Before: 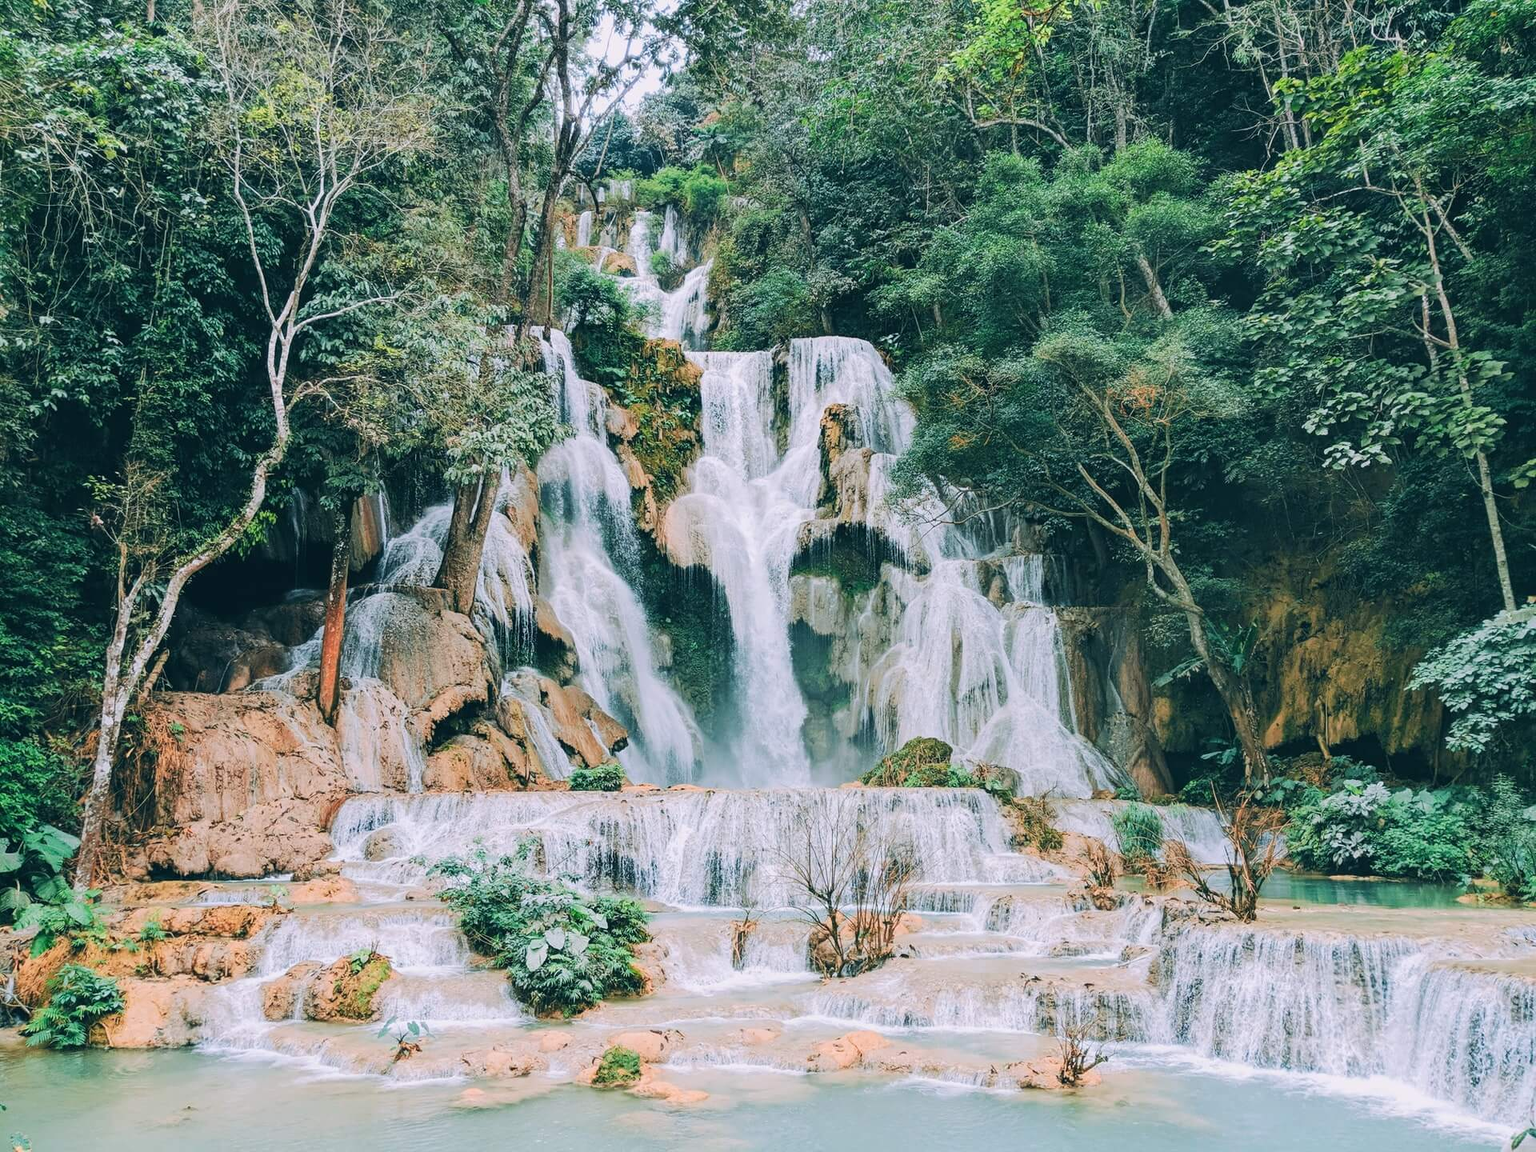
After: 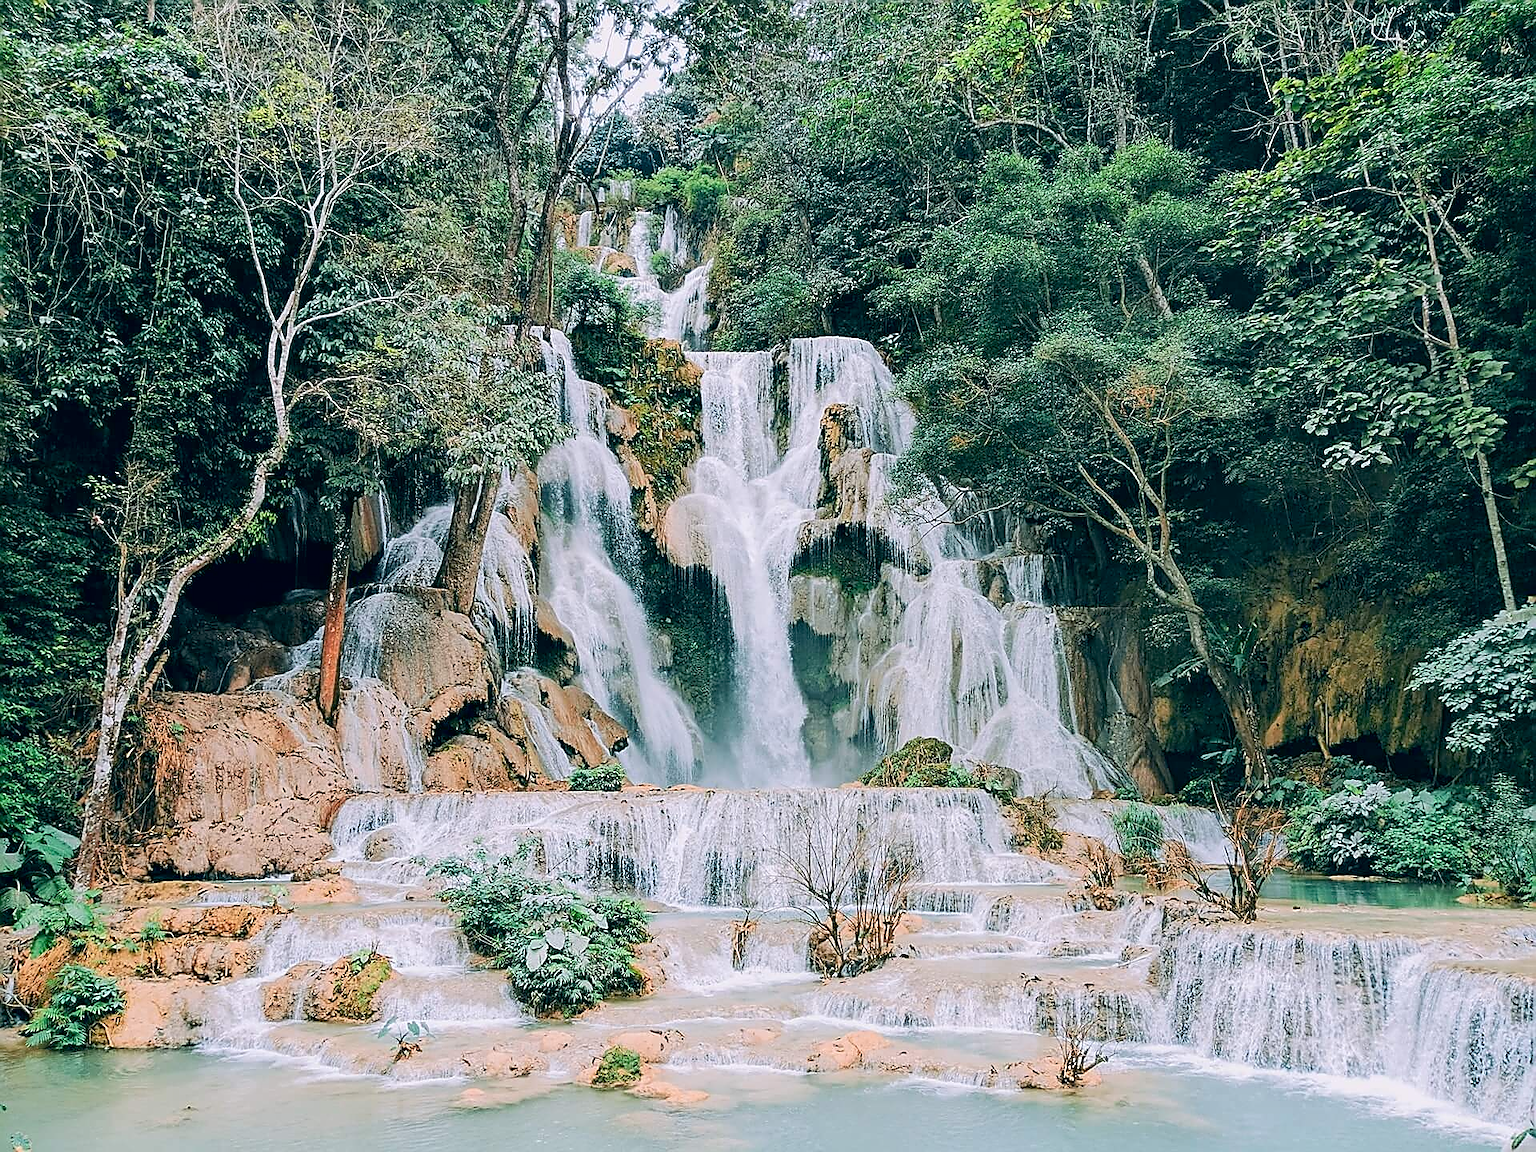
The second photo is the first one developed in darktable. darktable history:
sharpen: radius 1.4, amount 1.25, threshold 0.7
exposure: black level correction 0.009, compensate highlight preservation false
contrast brightness saturation: saturation -0.05
